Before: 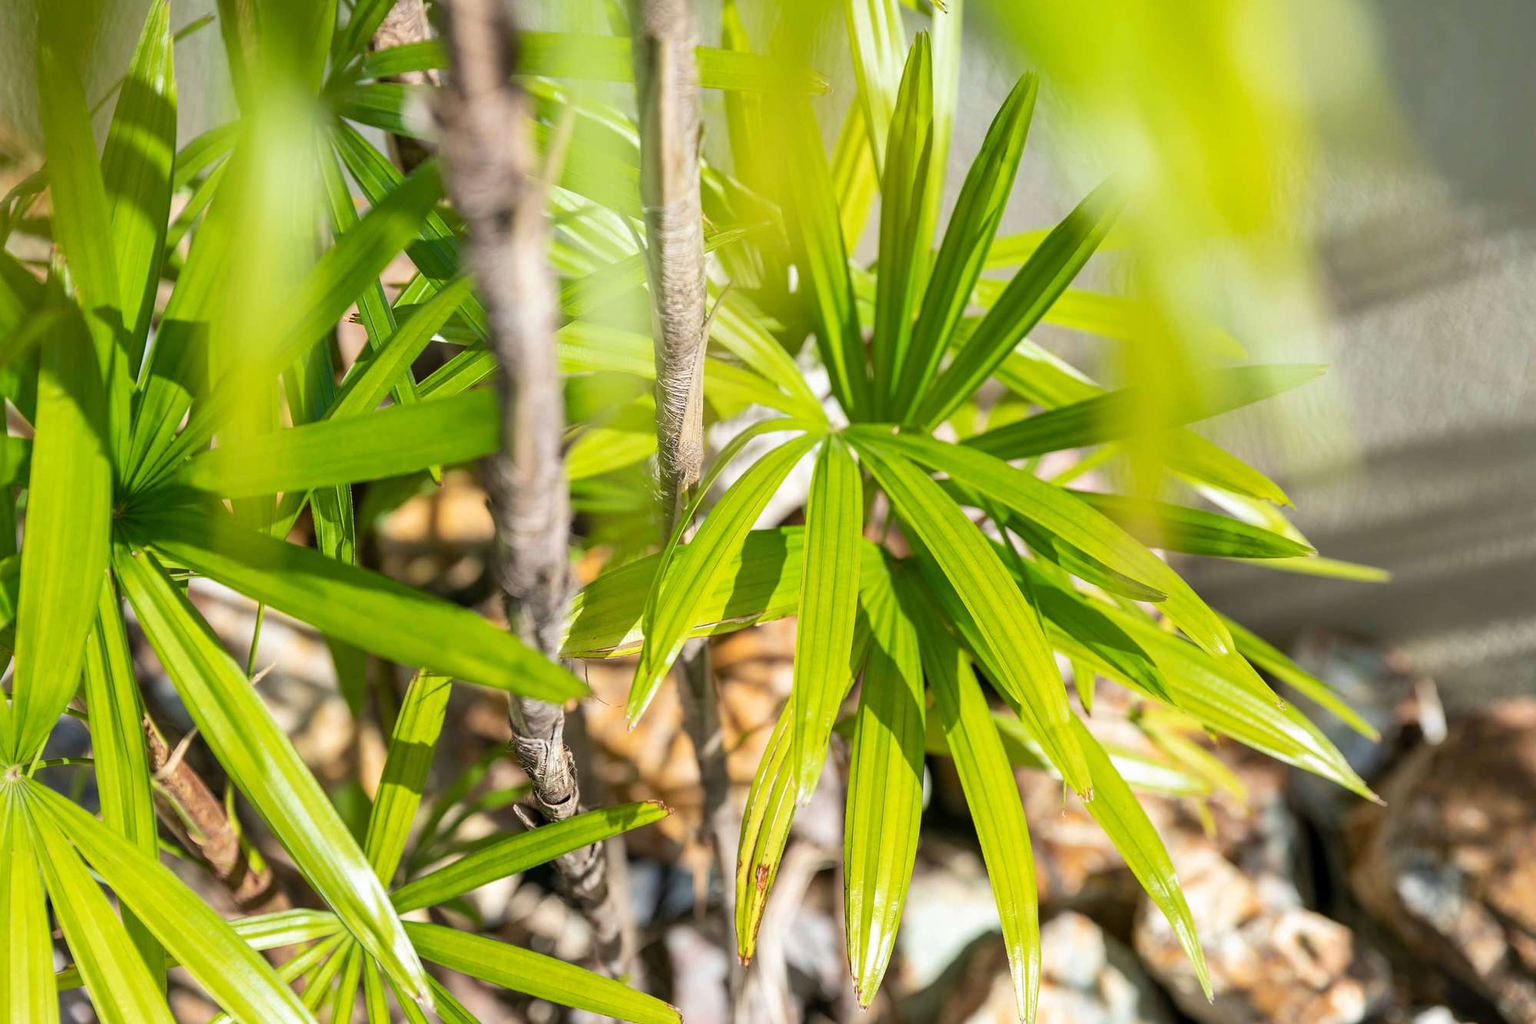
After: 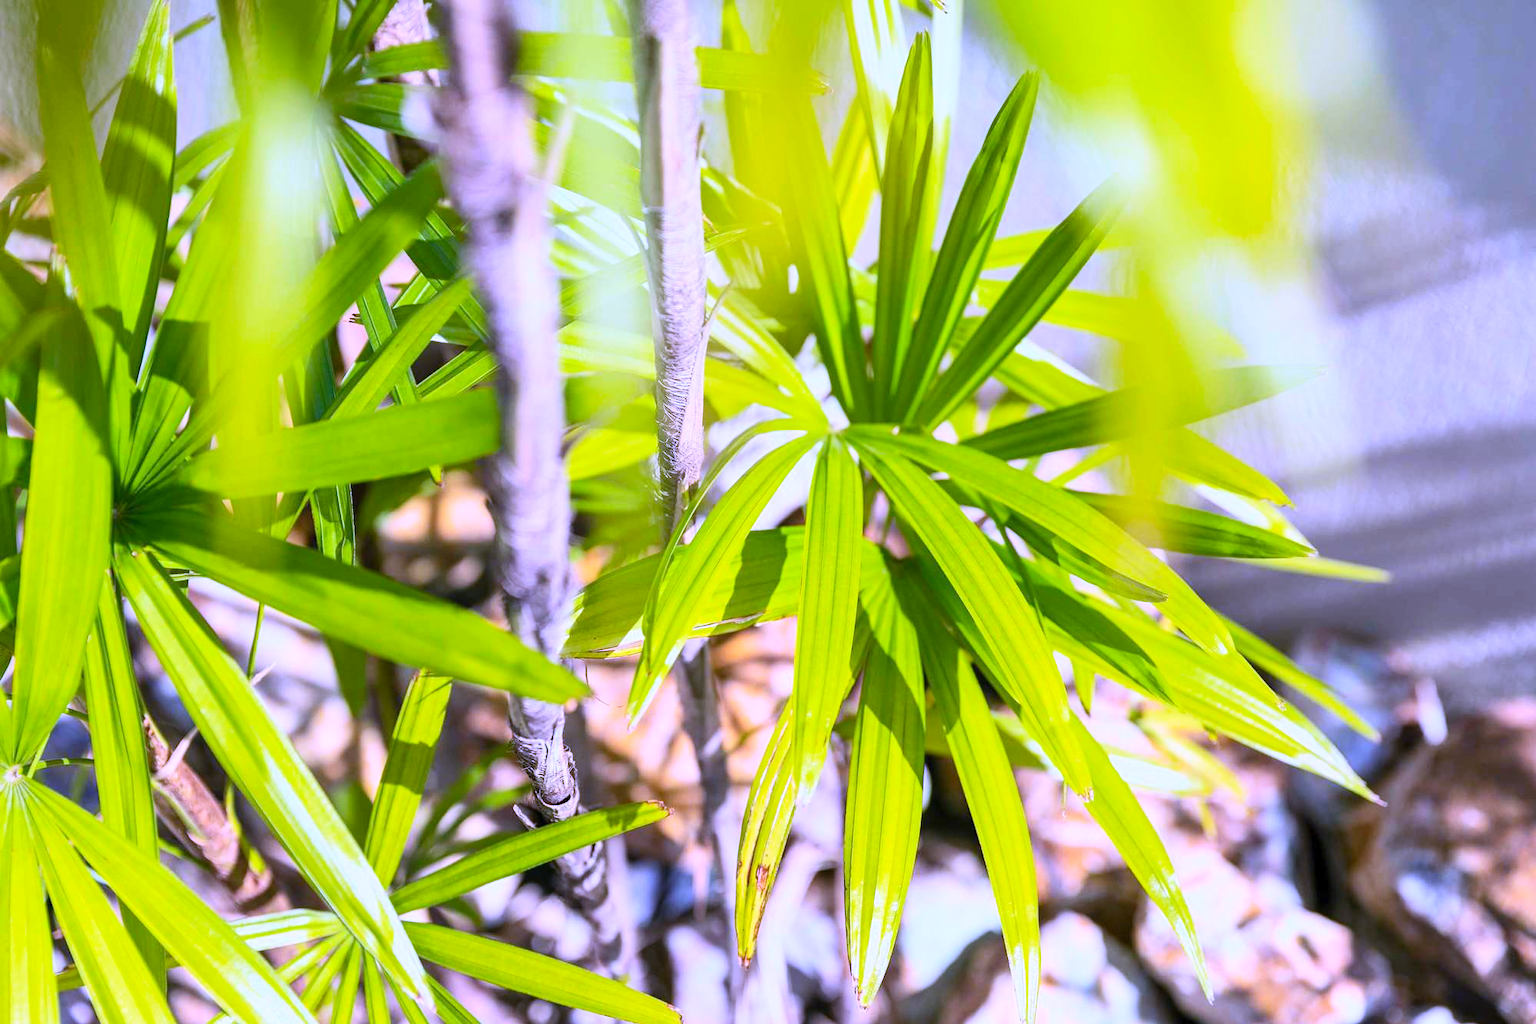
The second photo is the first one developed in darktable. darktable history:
contrast brightness saturation: contrast 0.2, brightness 0.16, saturation 0.22
white balance: red 0.98, blue 1.61
